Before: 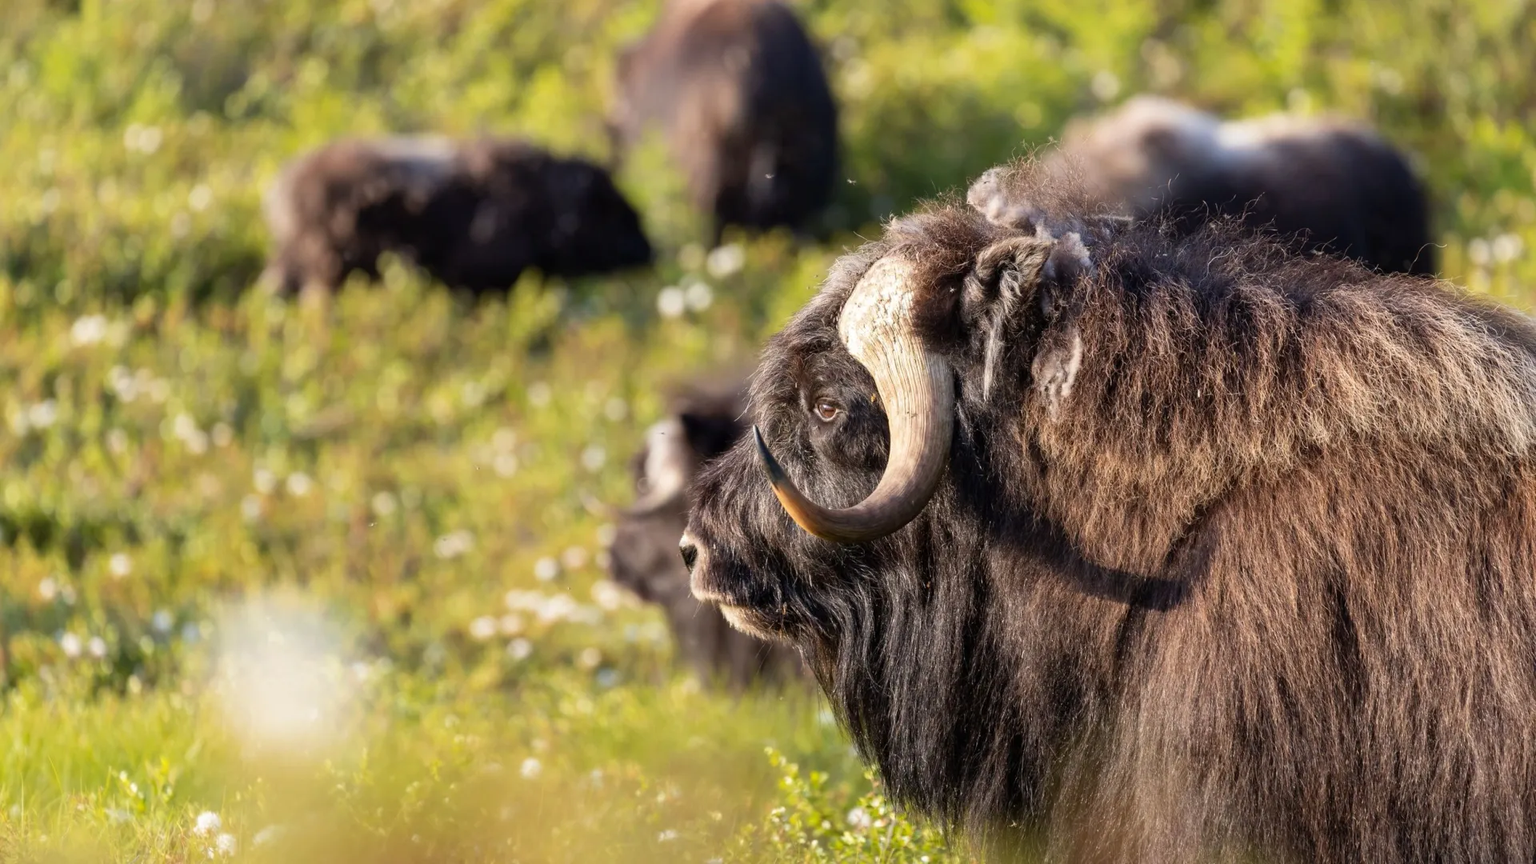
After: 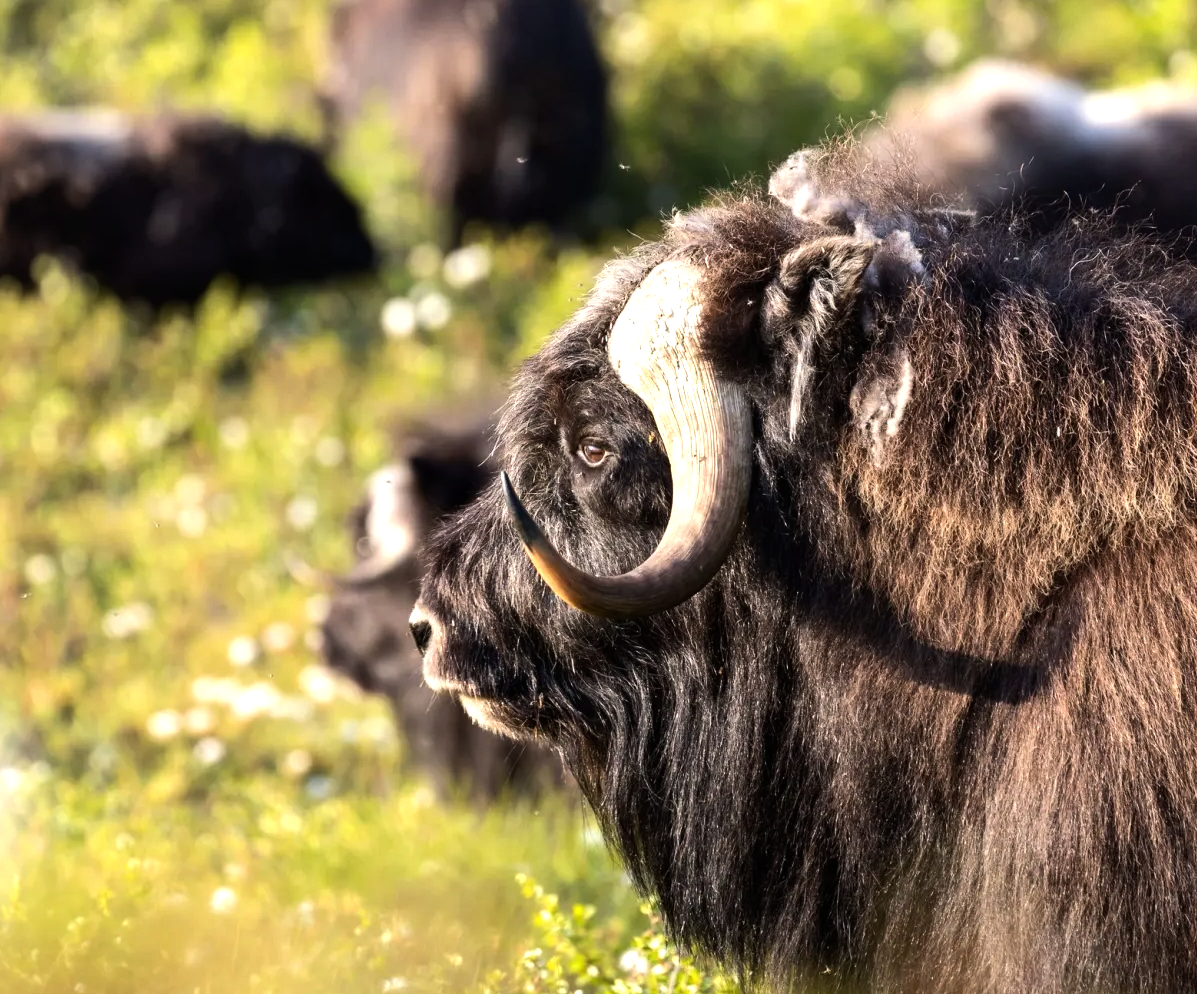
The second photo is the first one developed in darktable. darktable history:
tone equalizer: -8 EV -0.75 EV, -7 EV -0.7 EV, -6 EV -0.6 EV, -5 EV -0.4 EV, -3 EV 0.4 EV, -2 EV 0.6 EV, -1 EV 0.7 EV, +0 EV 0.75 EV, edges refinement/feathering 500, mask exposure compensation -1.57 EV, preserve details no
crop and rotate: left 22.918%, top 5.629%, right 14.711%, bottom 2.247%
